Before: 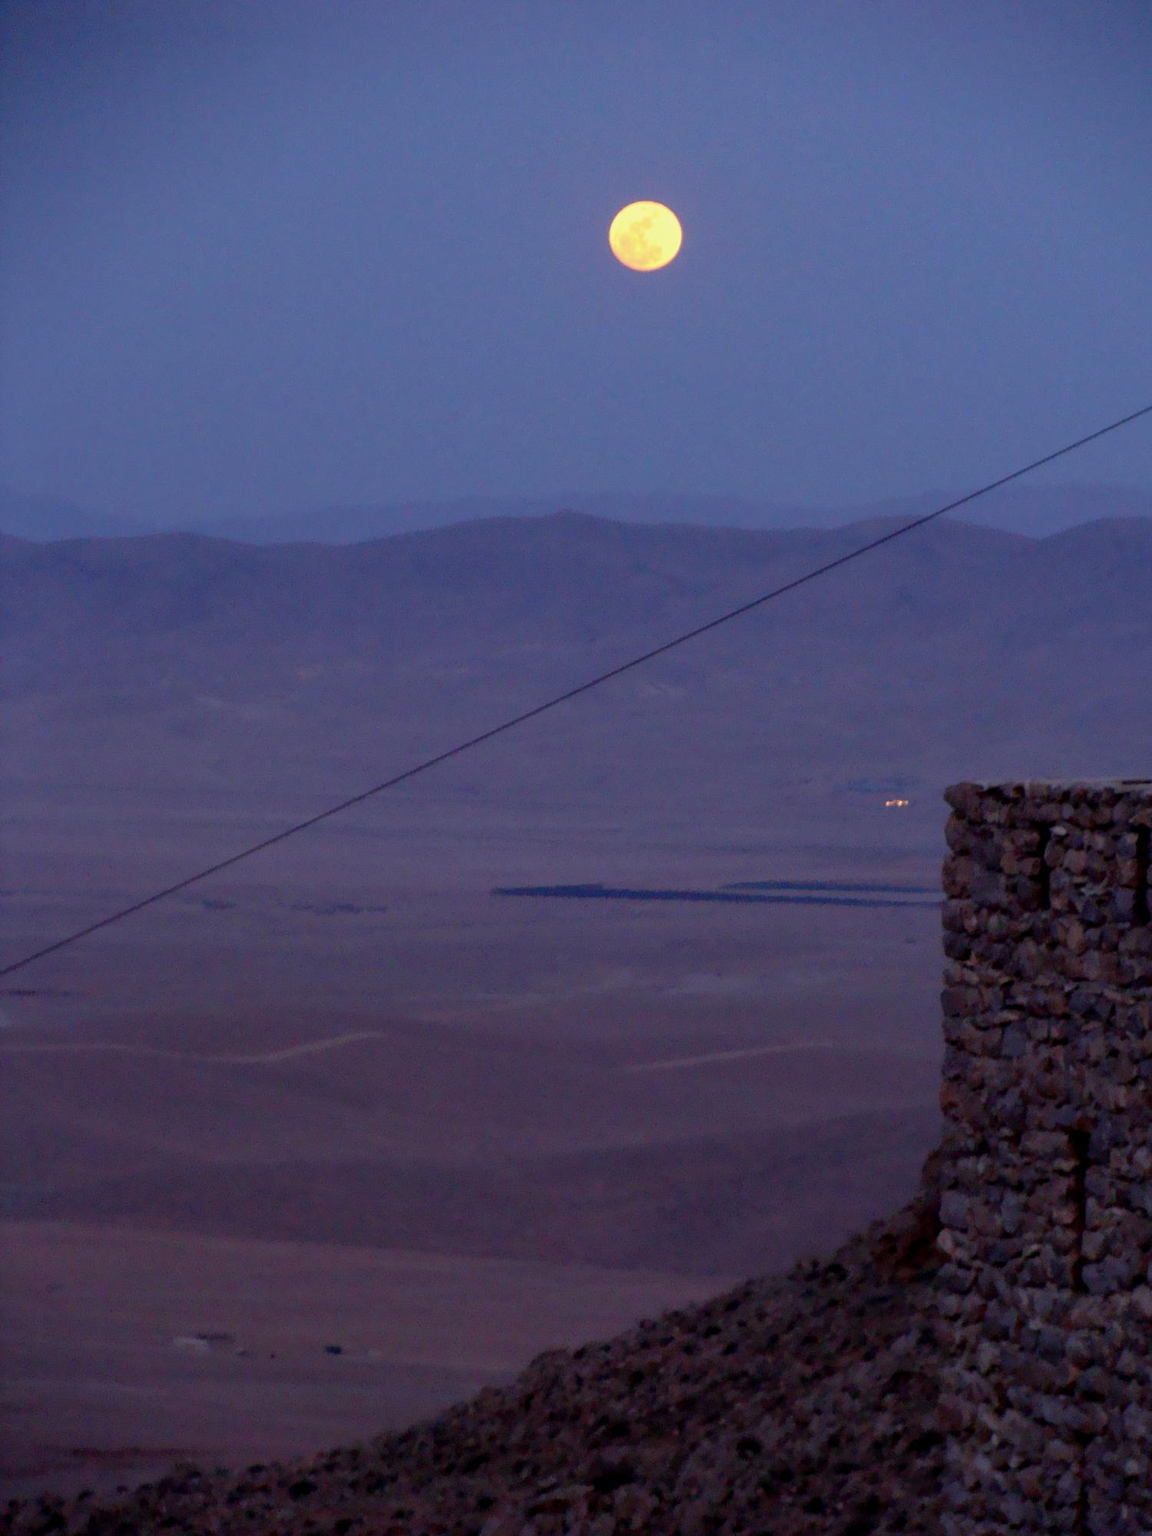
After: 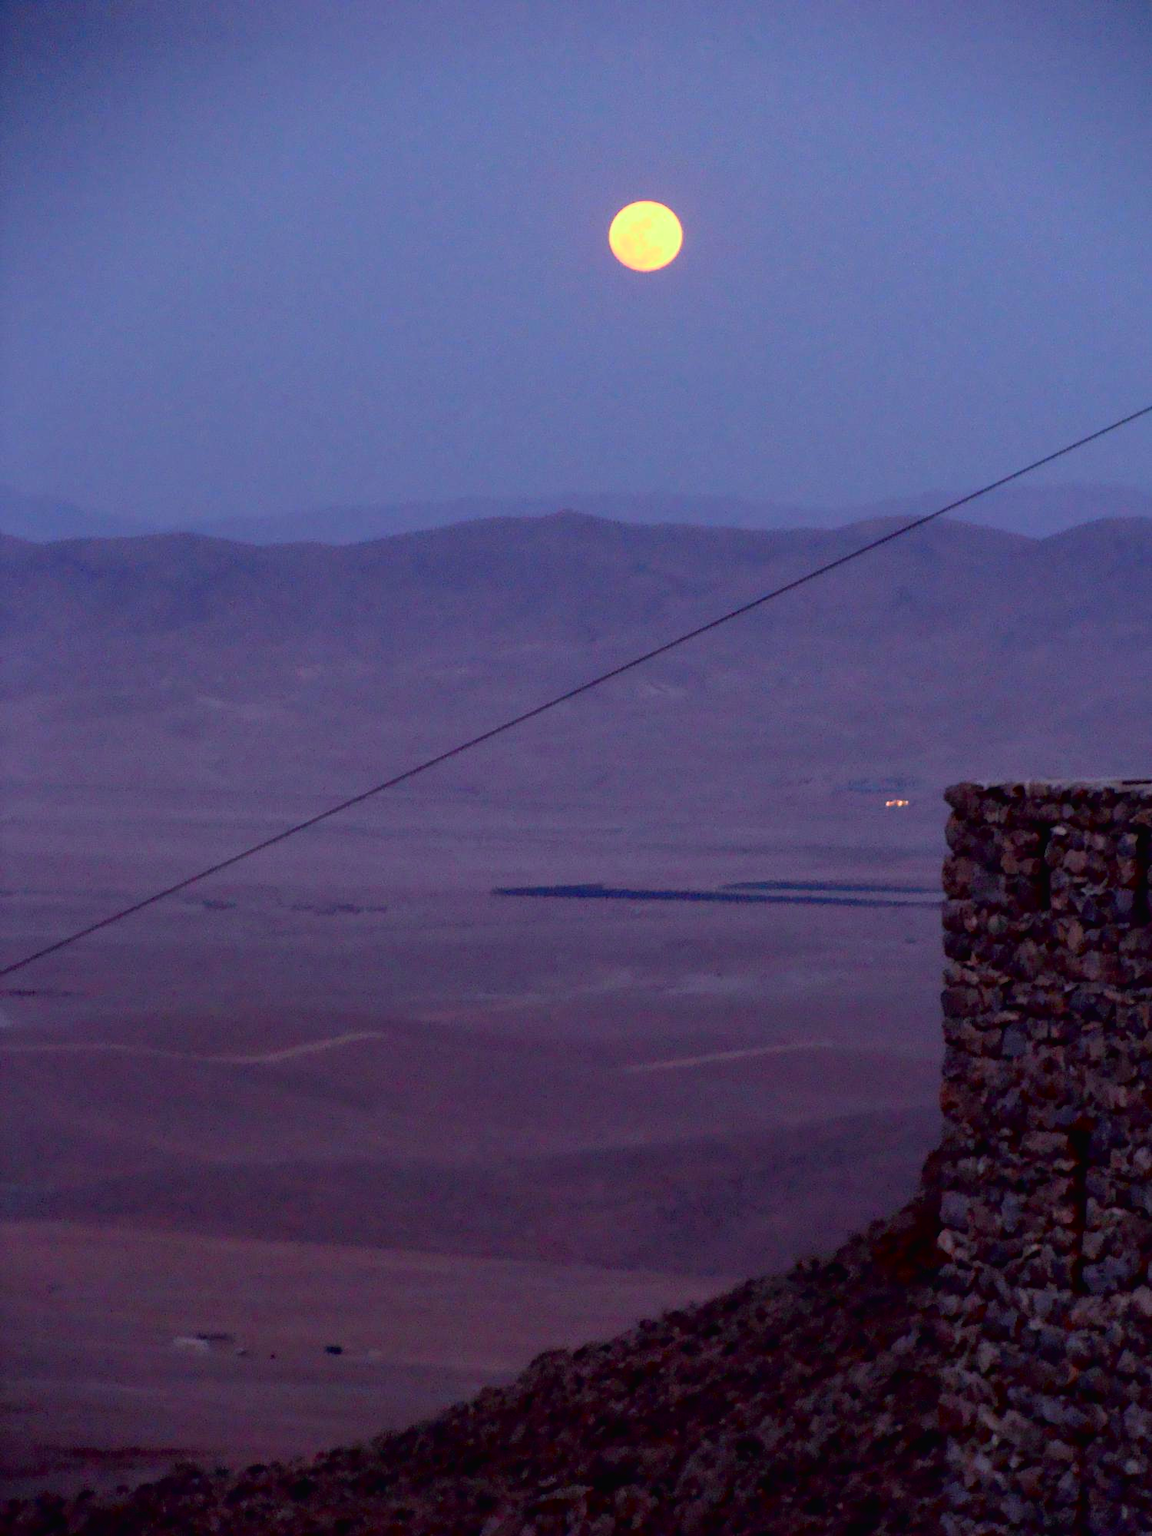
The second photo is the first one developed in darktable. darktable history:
tone curve: curves: ch0 [(0, 0.013) (0.054, 0.018) (0.205, 0.191) (0.289, 0.292) (0.39, 0.424) (0.493, 0.551) (0.647, 0.752) (0.796, 0.887) (1, 0.998)]; ch1 [(0, 0) (0.371, 0.339) (0.477, 0.452) (0.494, 0.495) (0.501, 0.501) (0.51, 0.516) (0.54, 0.557) (0.572, 0.605) (0.625, 0.687) (0.774, 0.841) (1, 1)]; ch2 [(0, 0) (0.32, 0.281) (0.403, 0.399) (0.441, 0.428) (0.47, 0.469) (0.498, 0.496) (0.524, 0.543) (0.551, 0.579) (0.633, 0.665) (0.7, 0.711) (1, 1)], color space Lab, independent channels, preserve colors none
